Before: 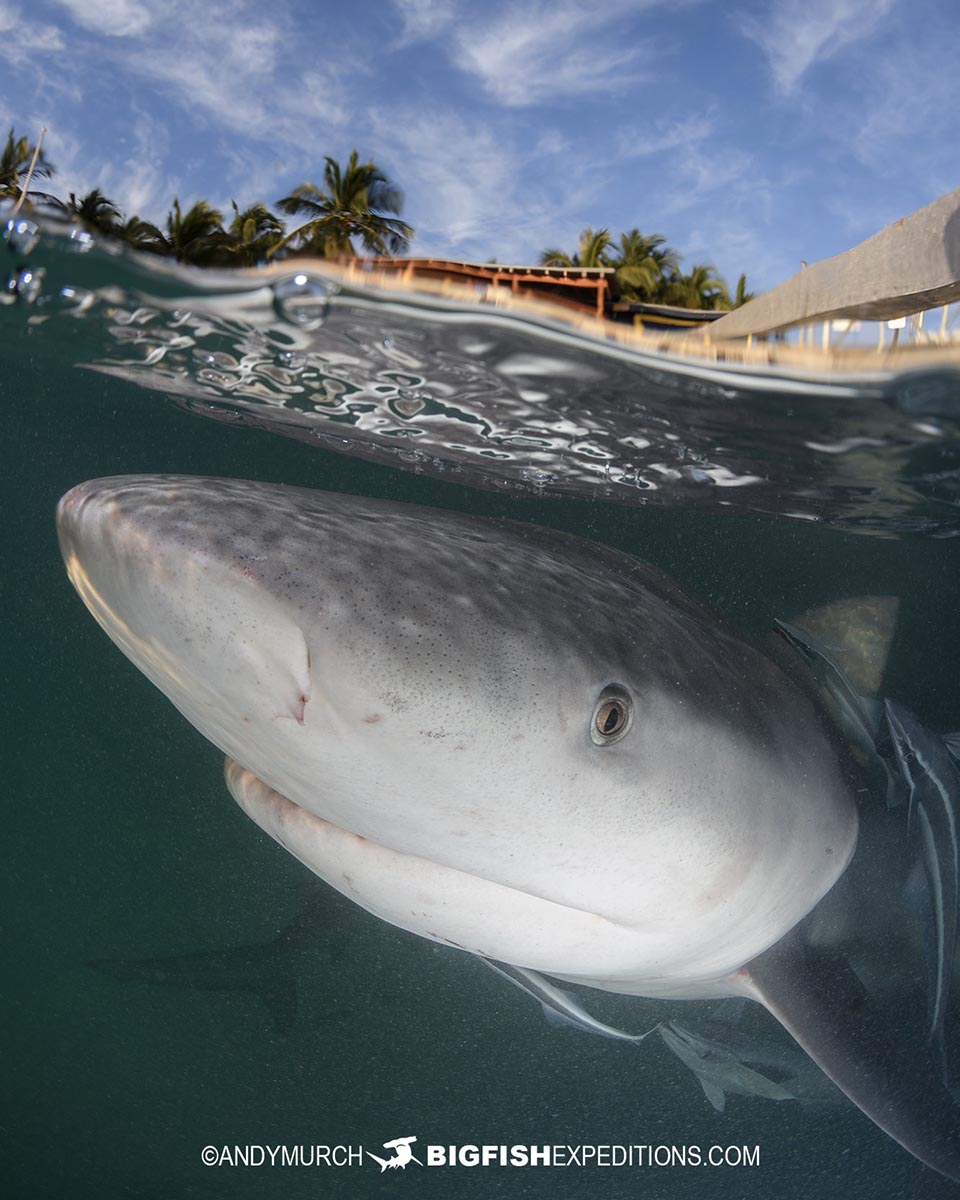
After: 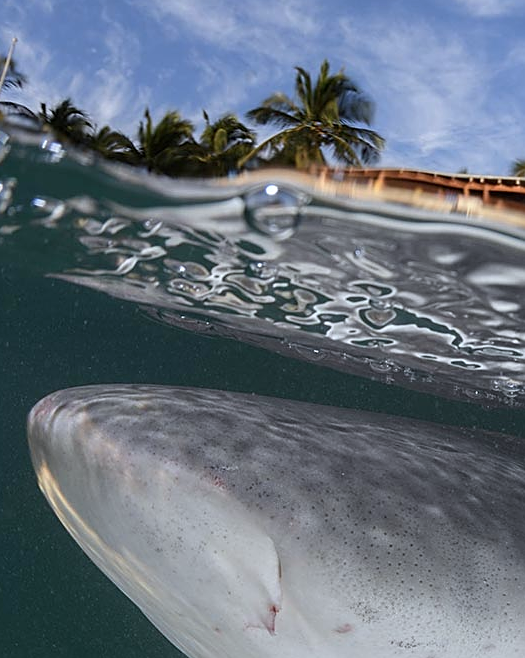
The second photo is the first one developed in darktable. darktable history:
white balance: red 0.967, blue 1.049
crop and rotate: left 3.047%, top 7.509%, right 42.236%, bottom 37.598%
sharpen: on, module defaults
